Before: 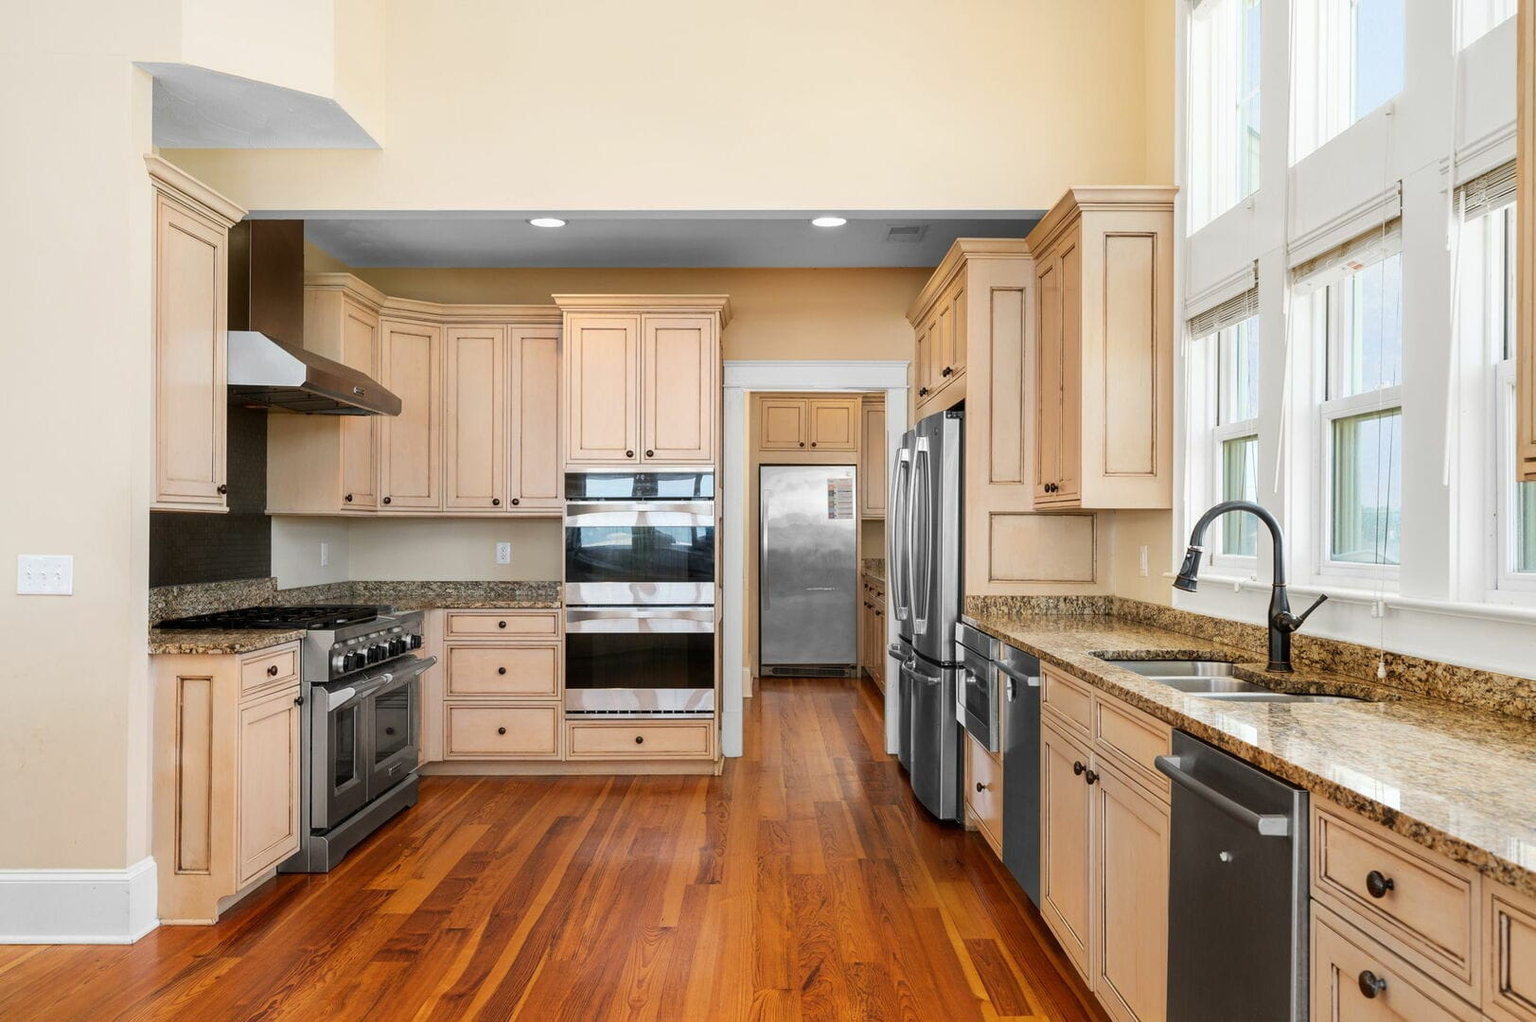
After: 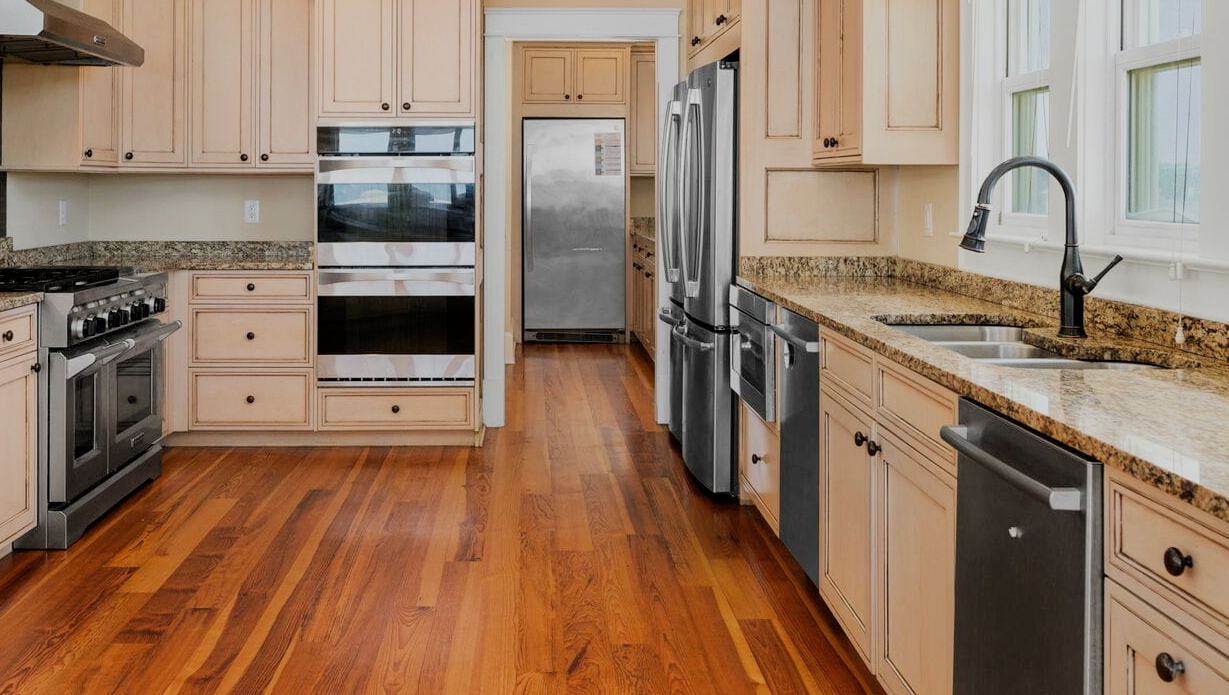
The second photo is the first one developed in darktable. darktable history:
crop and rotate: left 17.289%, top 34.634%, right 6.975%, bottom 0.96%
filmic rgb: black relative exposure -7.65 EV, white relative exposure 4.56 EV, hardness 3.61
